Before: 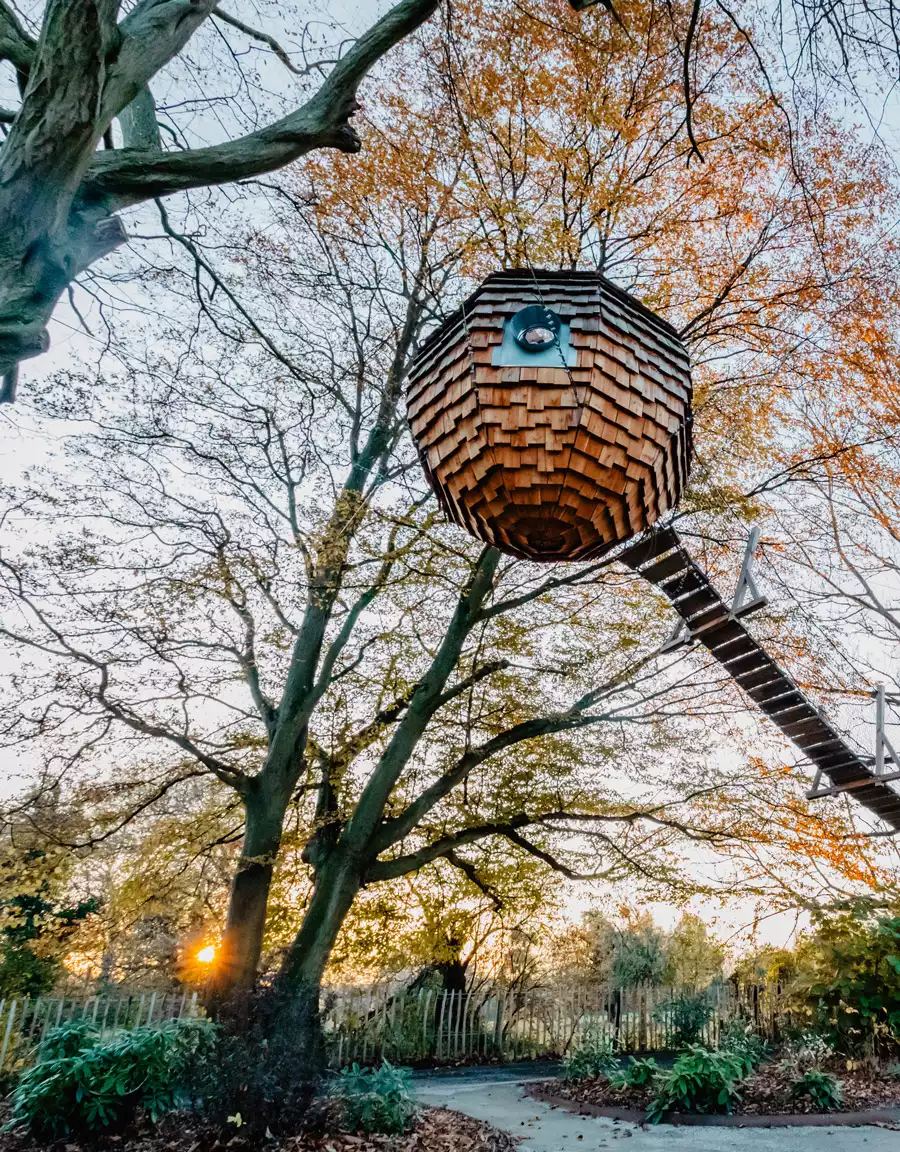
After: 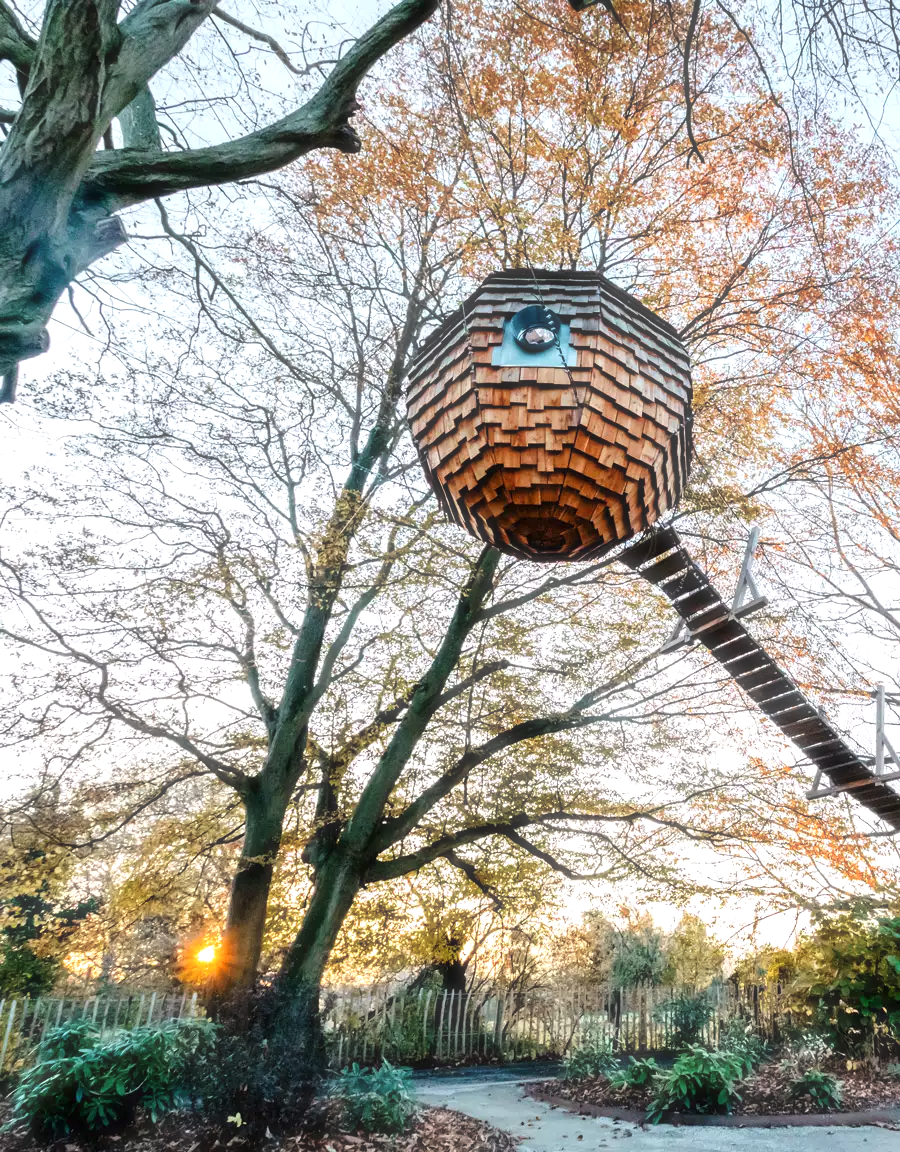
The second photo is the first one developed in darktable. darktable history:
haze removal: strength -0.1, adaptive false
exposure: black level correction 0.001, exposure 0.5 EV, compensate exposure bias true, compensate highlight preservation false
